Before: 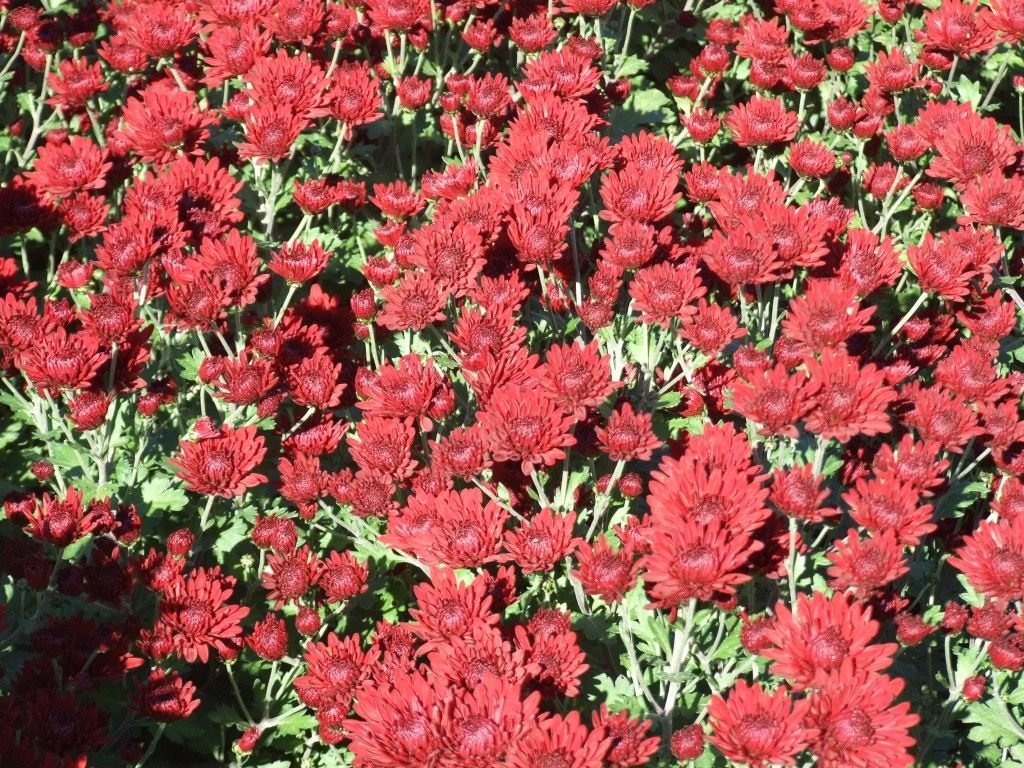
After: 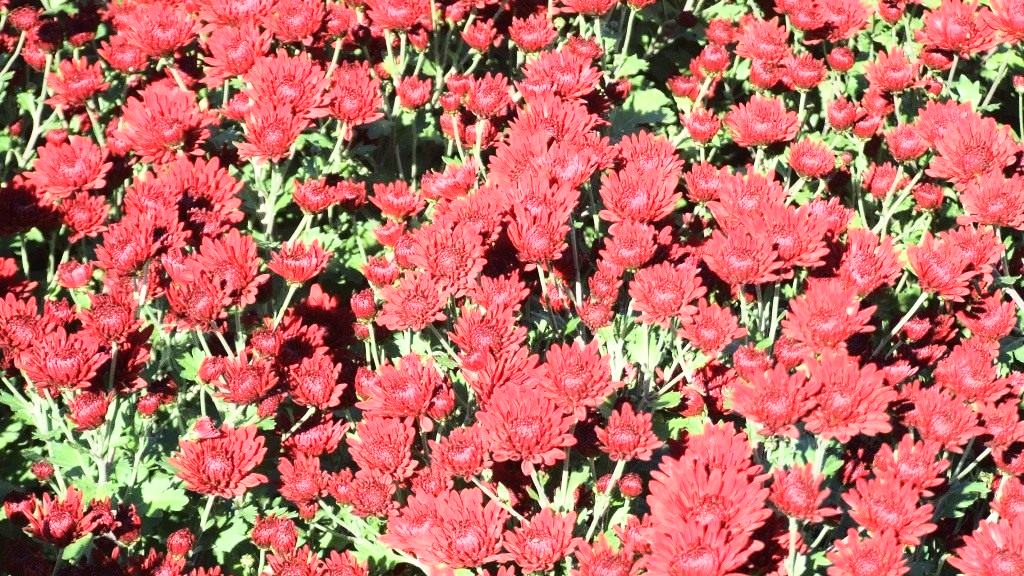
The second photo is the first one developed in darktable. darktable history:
crop: bottom 24.967%
base curve: curves: ch0 [(0, 0) (0.028, 0.03) (0.121, 0.232) (0.46, 0.748) (0.859, 0.968) (1, 1)]
